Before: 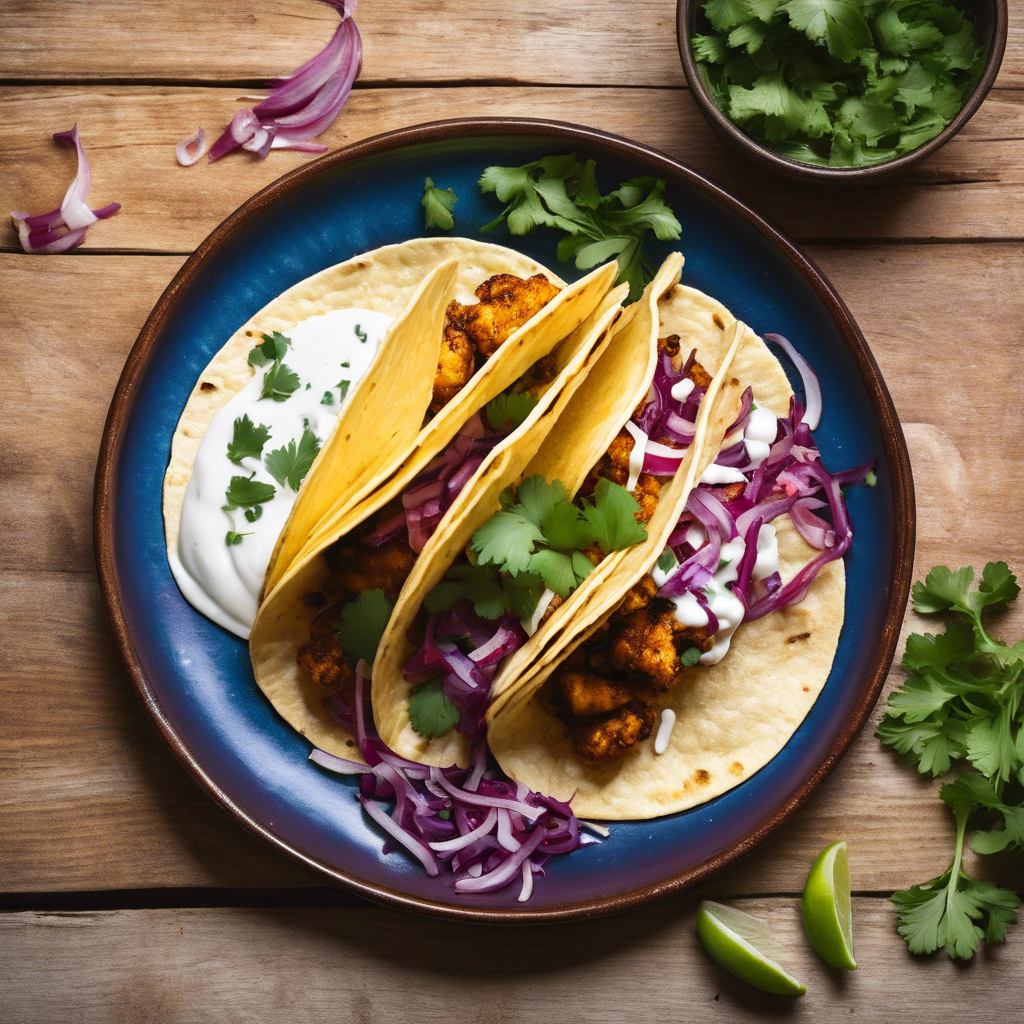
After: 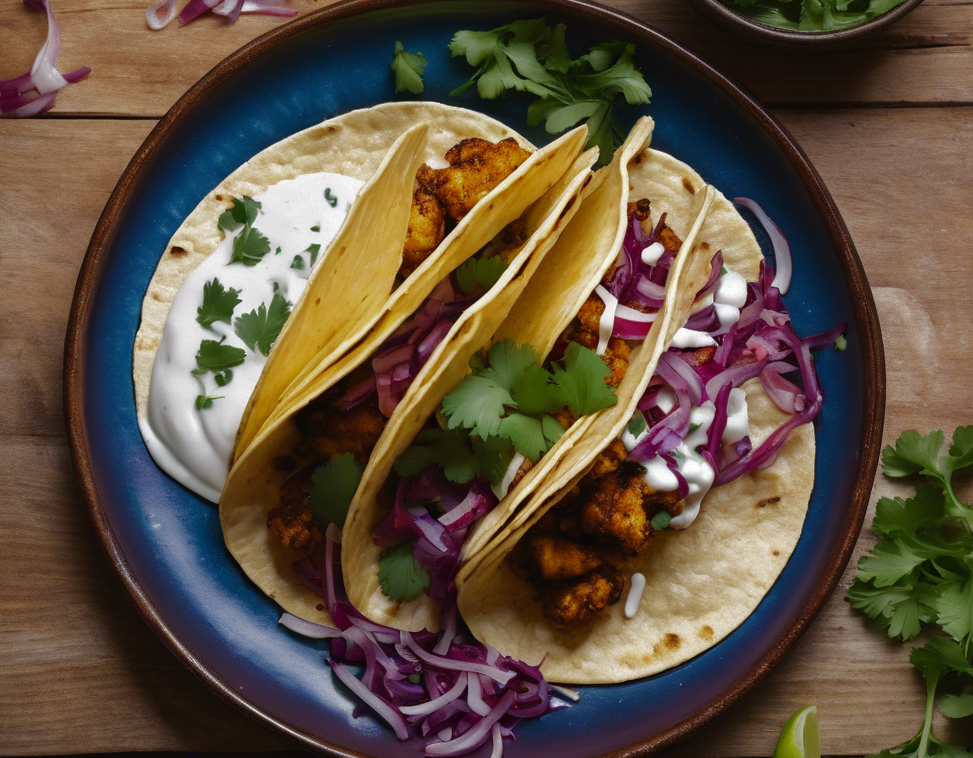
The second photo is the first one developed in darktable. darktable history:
crop and rotate: left 2.991%, top 13.302%, right 1.981%, bottom 12.636%
base curve: curves: ch0 [(0, 0) (0.826, 0.587) (1, 1)]
